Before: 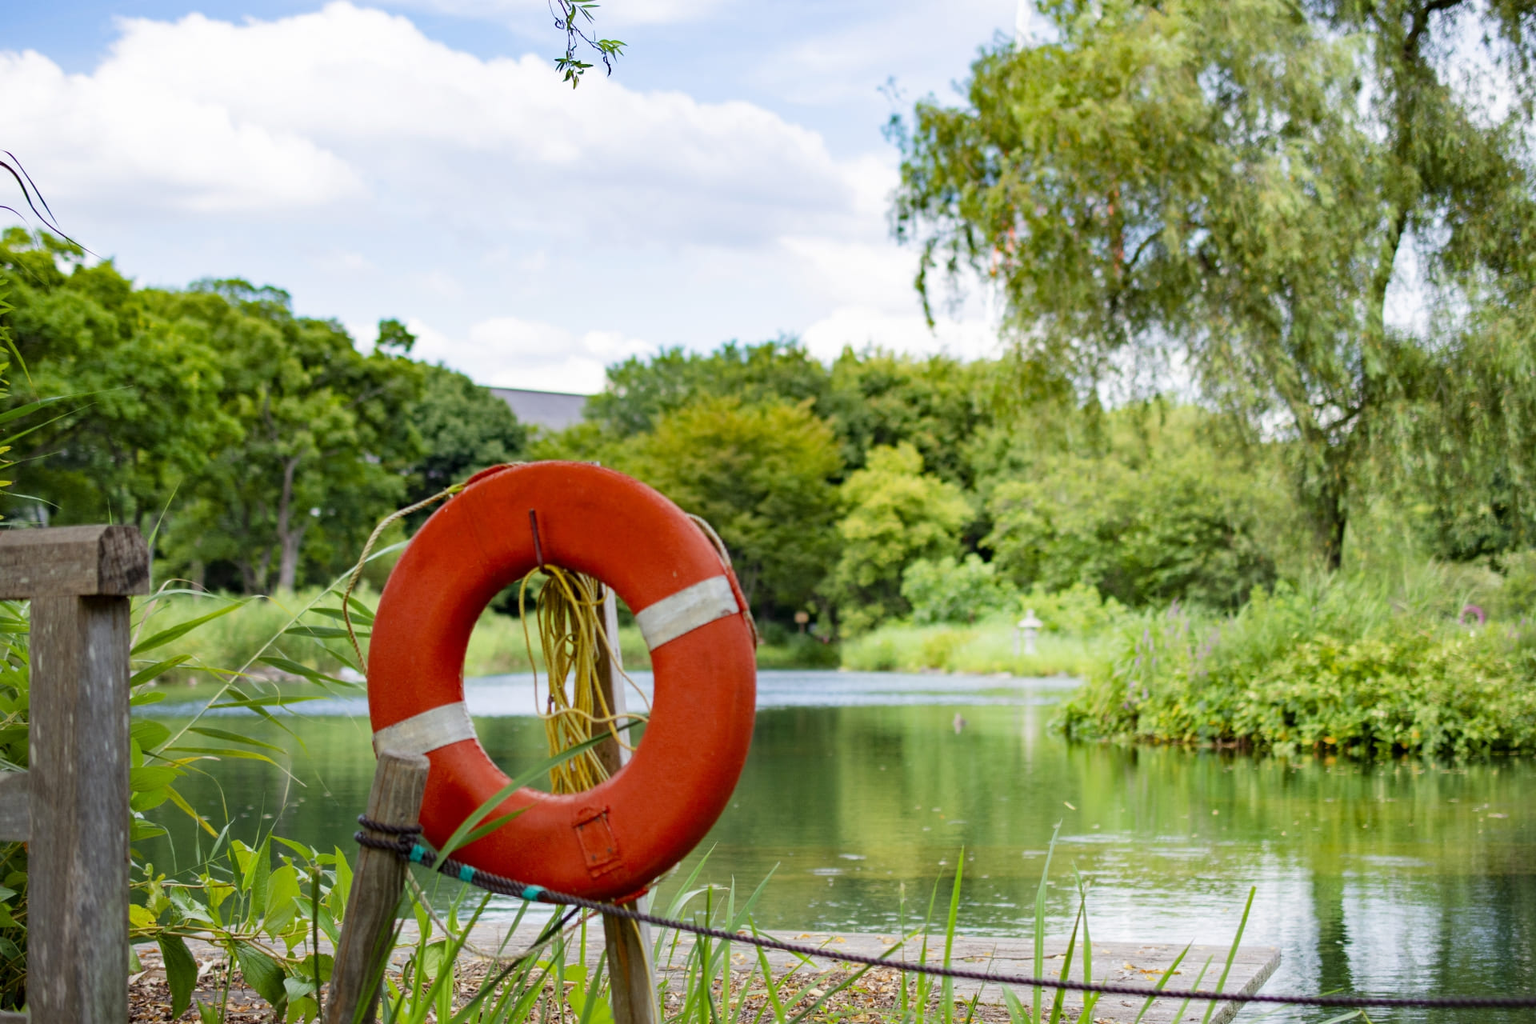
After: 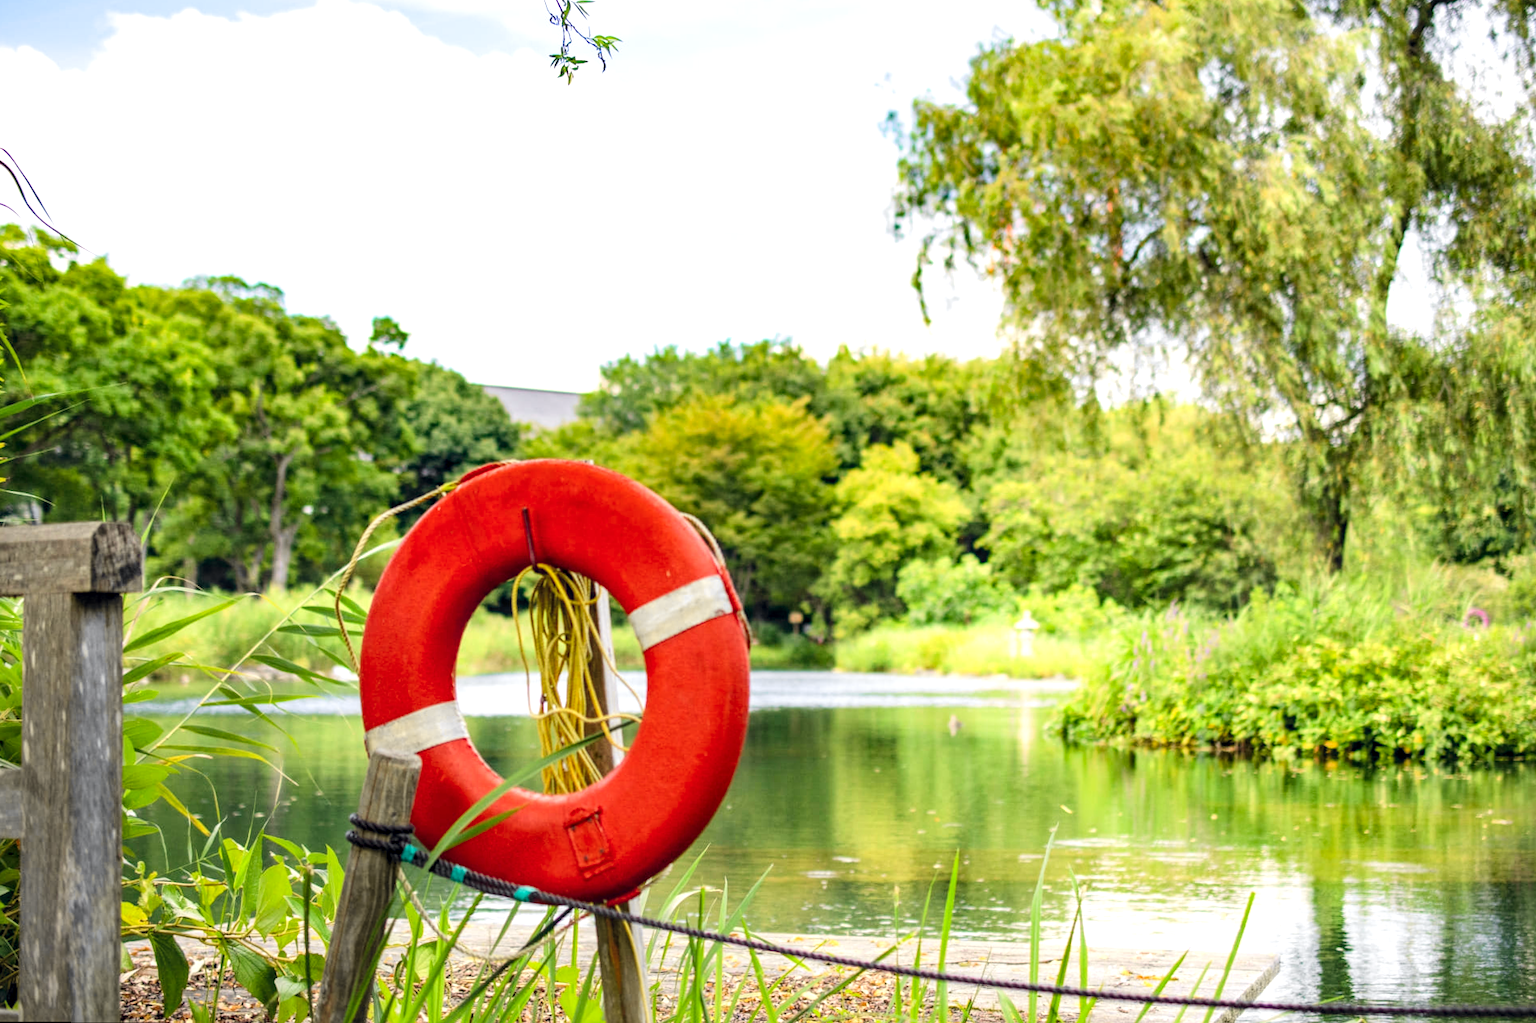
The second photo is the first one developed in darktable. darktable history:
color balance rgb: shadows lift › hue 87.51°, highlights gain › chroma 1.62%, highlights gain › hue 55.1°, global offset › chroma 0.1%, global offset › hue 253.66°, linear chroma grading › global chroma 0.5%
tone curve: curves: ch0 [(0, 0) (0.071, 0.058) (0.266, 0.268) (0.498, 0.542) (0.766, 0.807) (1, 0.983)]; ch1 [(0, 0) (0.346, 0.307) (0.408, 0.387) (0.463, 0.465) (0.482, 0.493) (0.502, 0.499) (0.517, 0.505) (0.55, 0.554) (0.597, 0.61) (0.651, 0.698) (1, 1)]; ch2 [(0, 0) (0.346, 0.34) (0.434, 0.46) (0.485, 0.494) (0.5, 0.498) (0.509, 0.517) (0.526, 0.539) (0.583, 0.603) (0.625, 0.659) (1, 1)], color space Lab, independent channels, preserve colors none
local contrast: on, module defaults
rotate and perspective: rotation 0.192°, lens shift (horizontal) -0.015, crop left 0.005, crop right 0.996, crop top 0.006, crop bottom 0.99
exposure: exposure 0.6 EV, compensate highlight preservation false
